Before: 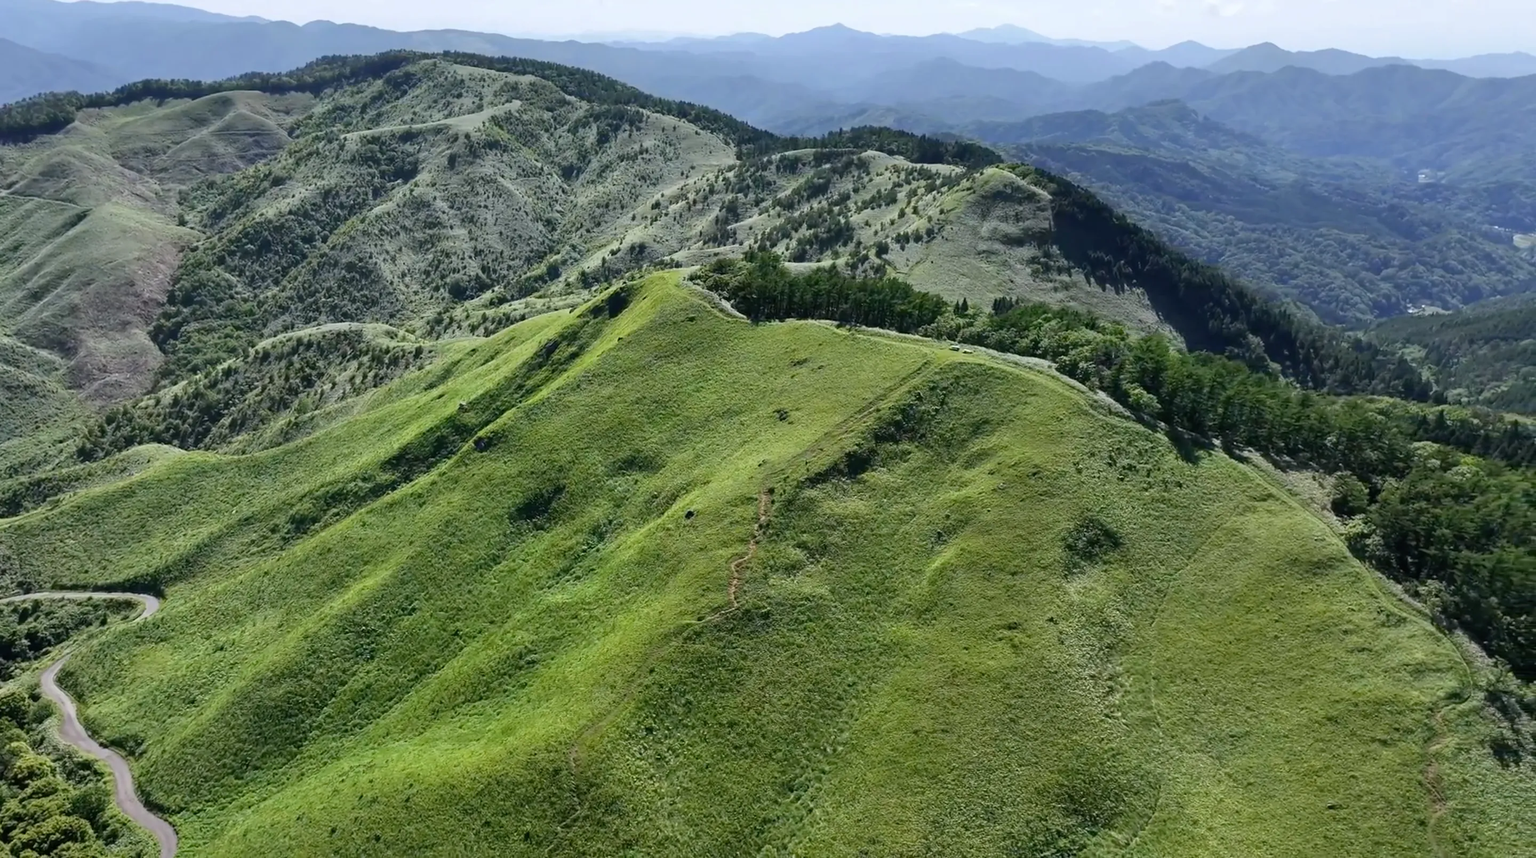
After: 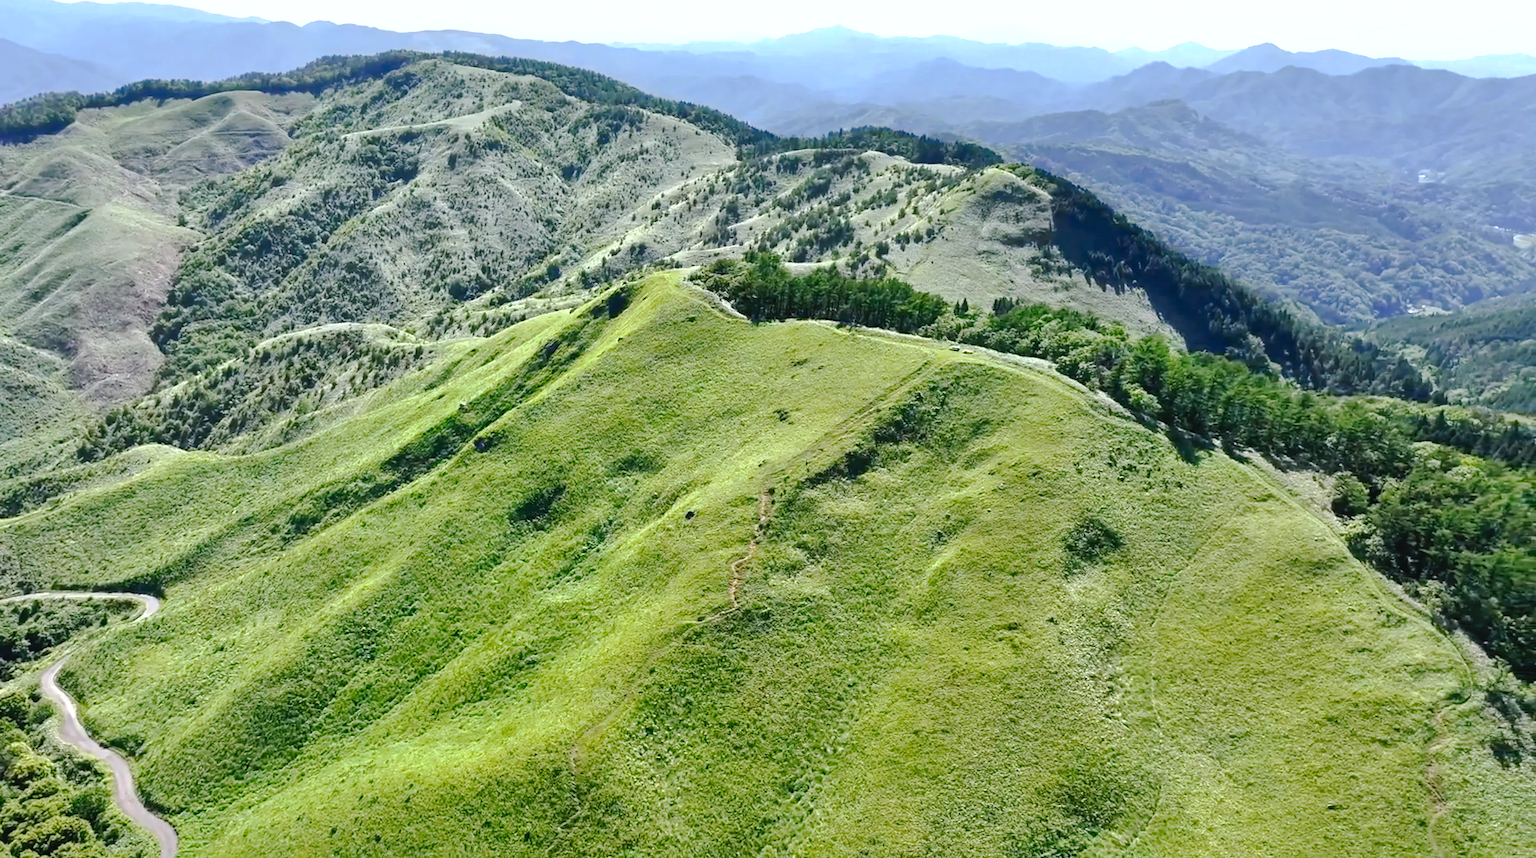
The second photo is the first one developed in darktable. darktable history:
shadows and highlights: on, module defaults
tone curve: curves: ch0 [(0, 0) (0.003, 0.019) (0.011, 0.02) (0.025, 0.019) (0.044, 0.027) (0.069, 0.038) (0.1, 0.056) (0.136, 0.089) (0.177, 0.137) (0.224, 0.187) (0.277, 0.259) (0.335, 0.343) (0.399, 0.437) (0.468, 0.532) (0.543, 0.613) (0.623, 0.685) (0.709, 0.752) (0.801, 0.822) (0.898, 0.9) (1, 1)], preserve colors none
exposure: black level correction 0, exposure 0.851 EV, compensate highlight preservation false
